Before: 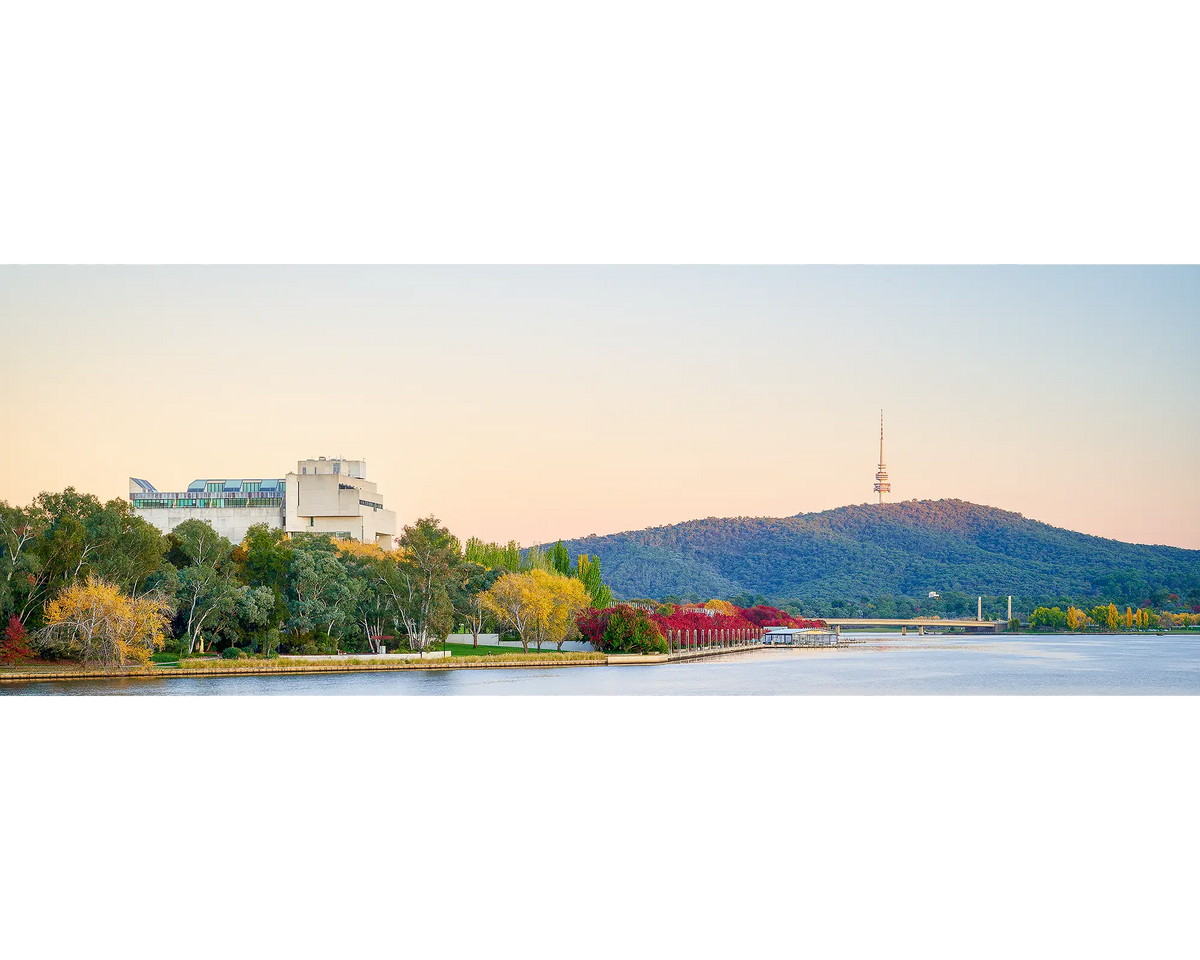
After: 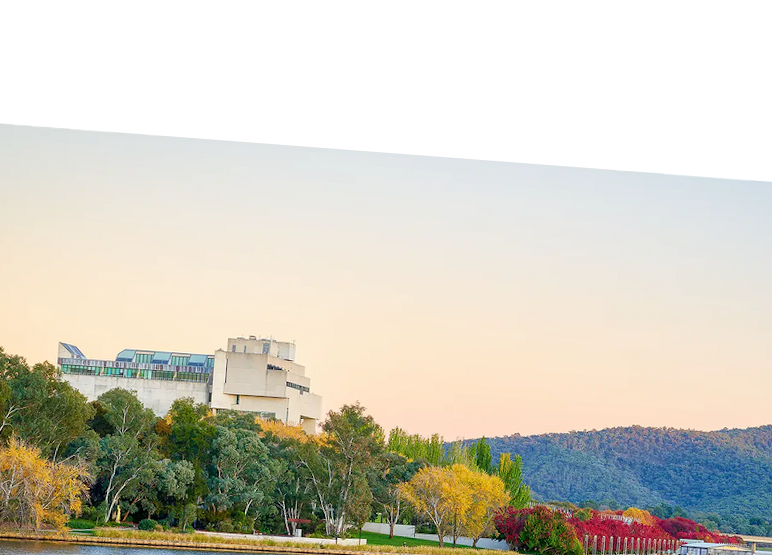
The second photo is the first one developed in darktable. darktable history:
crop and rotate: angle -4.33°, left 2.046%, top 6.804%, right 27.69%, bottom 30.093%
exposure: compensate exposure bias true, compensate highlight preservation false
